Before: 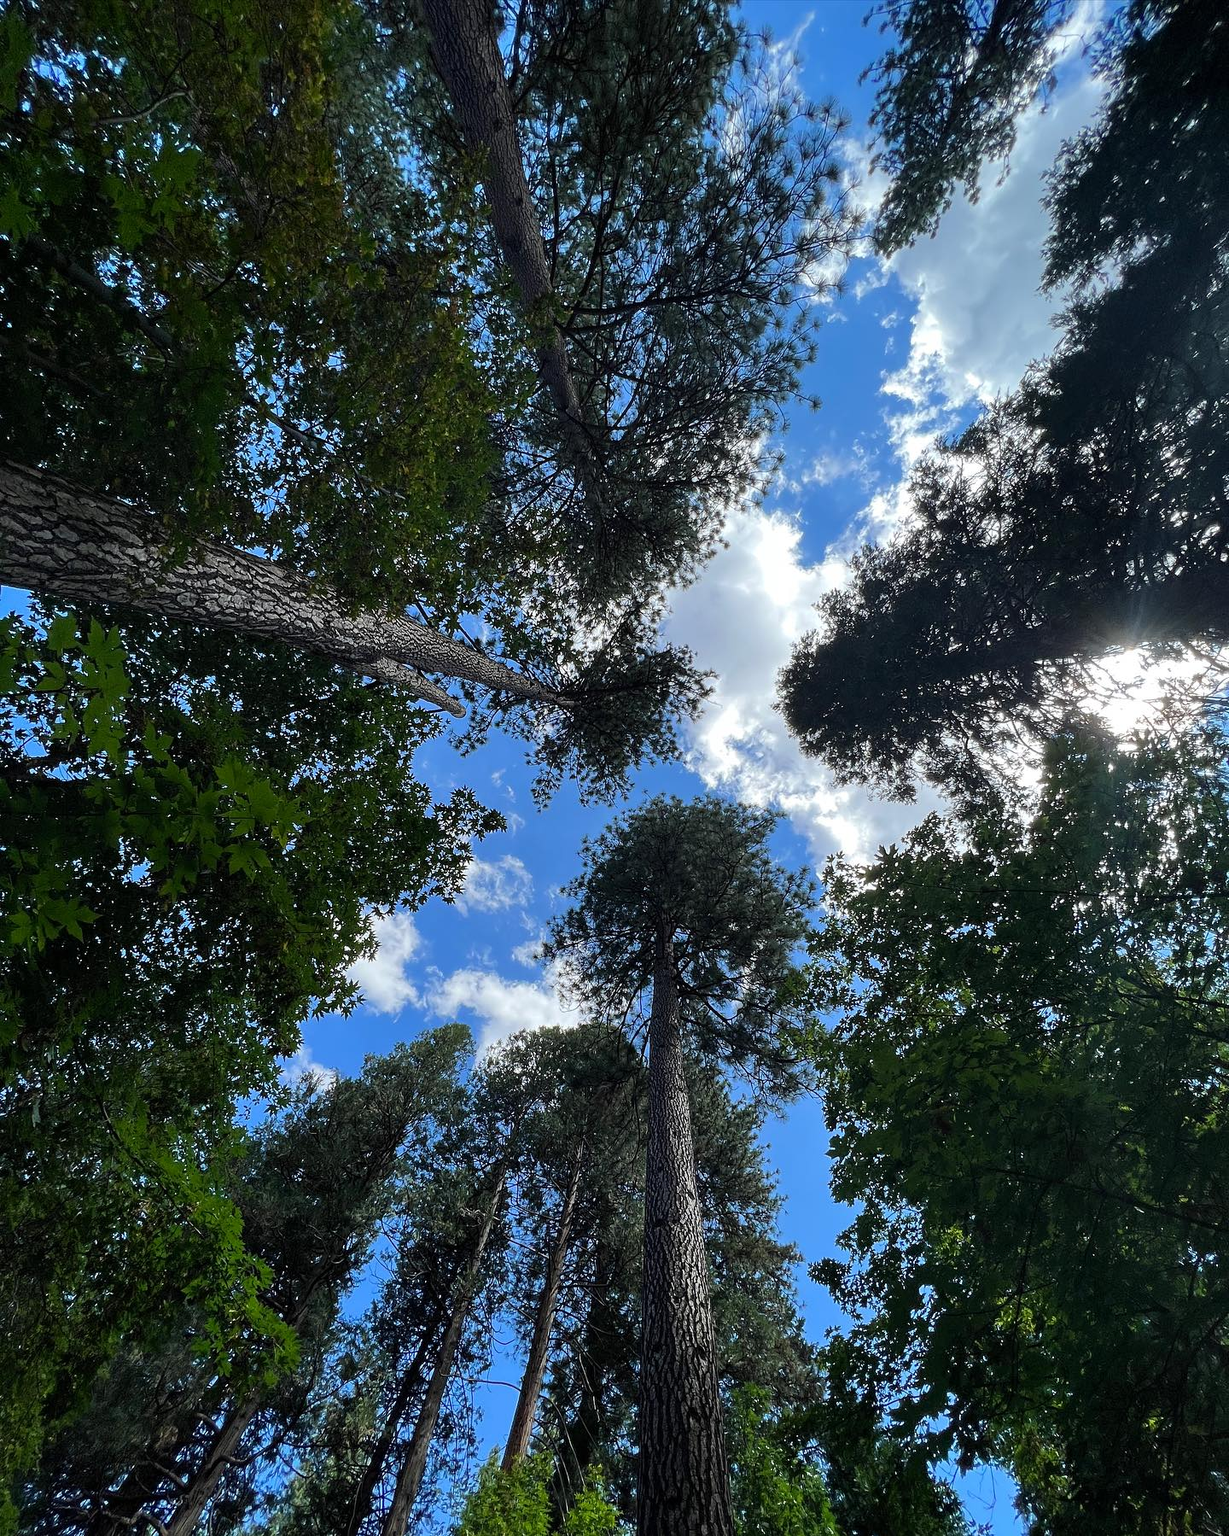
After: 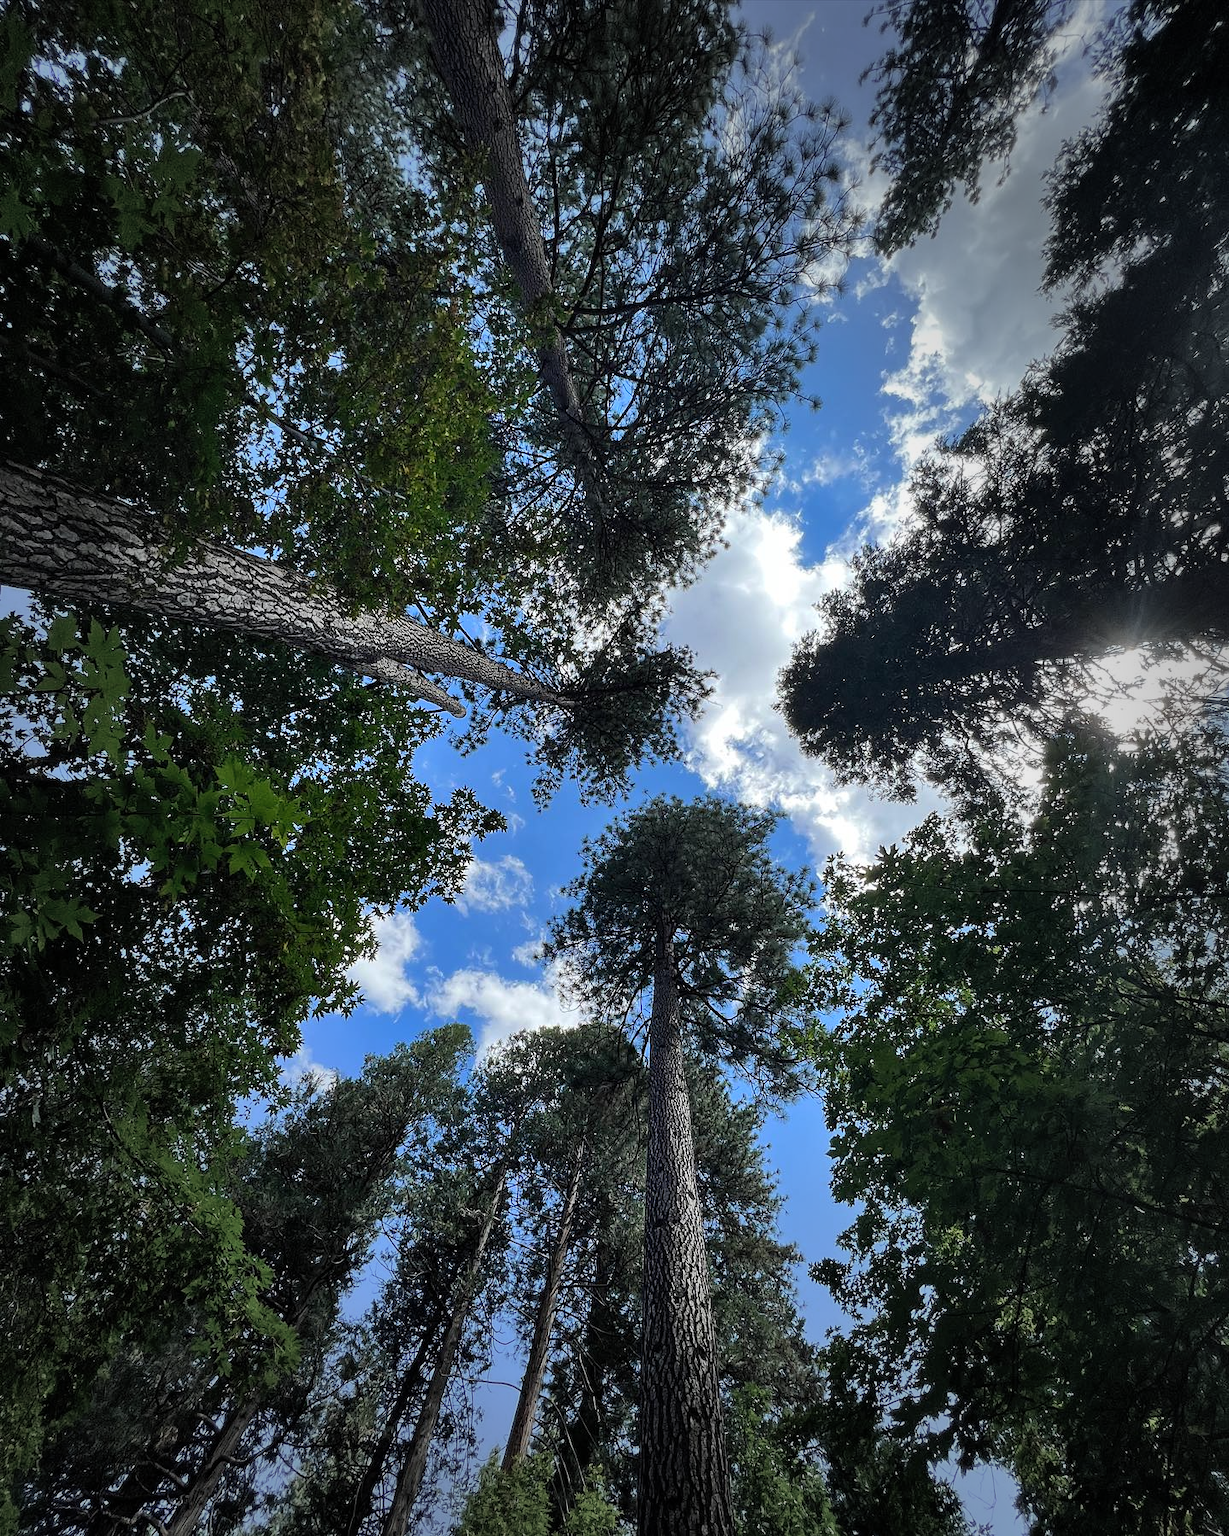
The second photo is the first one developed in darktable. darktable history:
shadows and highlights: soften with gaussian
vignetting: fall-off start 48.41%, automatic ratio true, width/height ratio 1.29, unbound false
